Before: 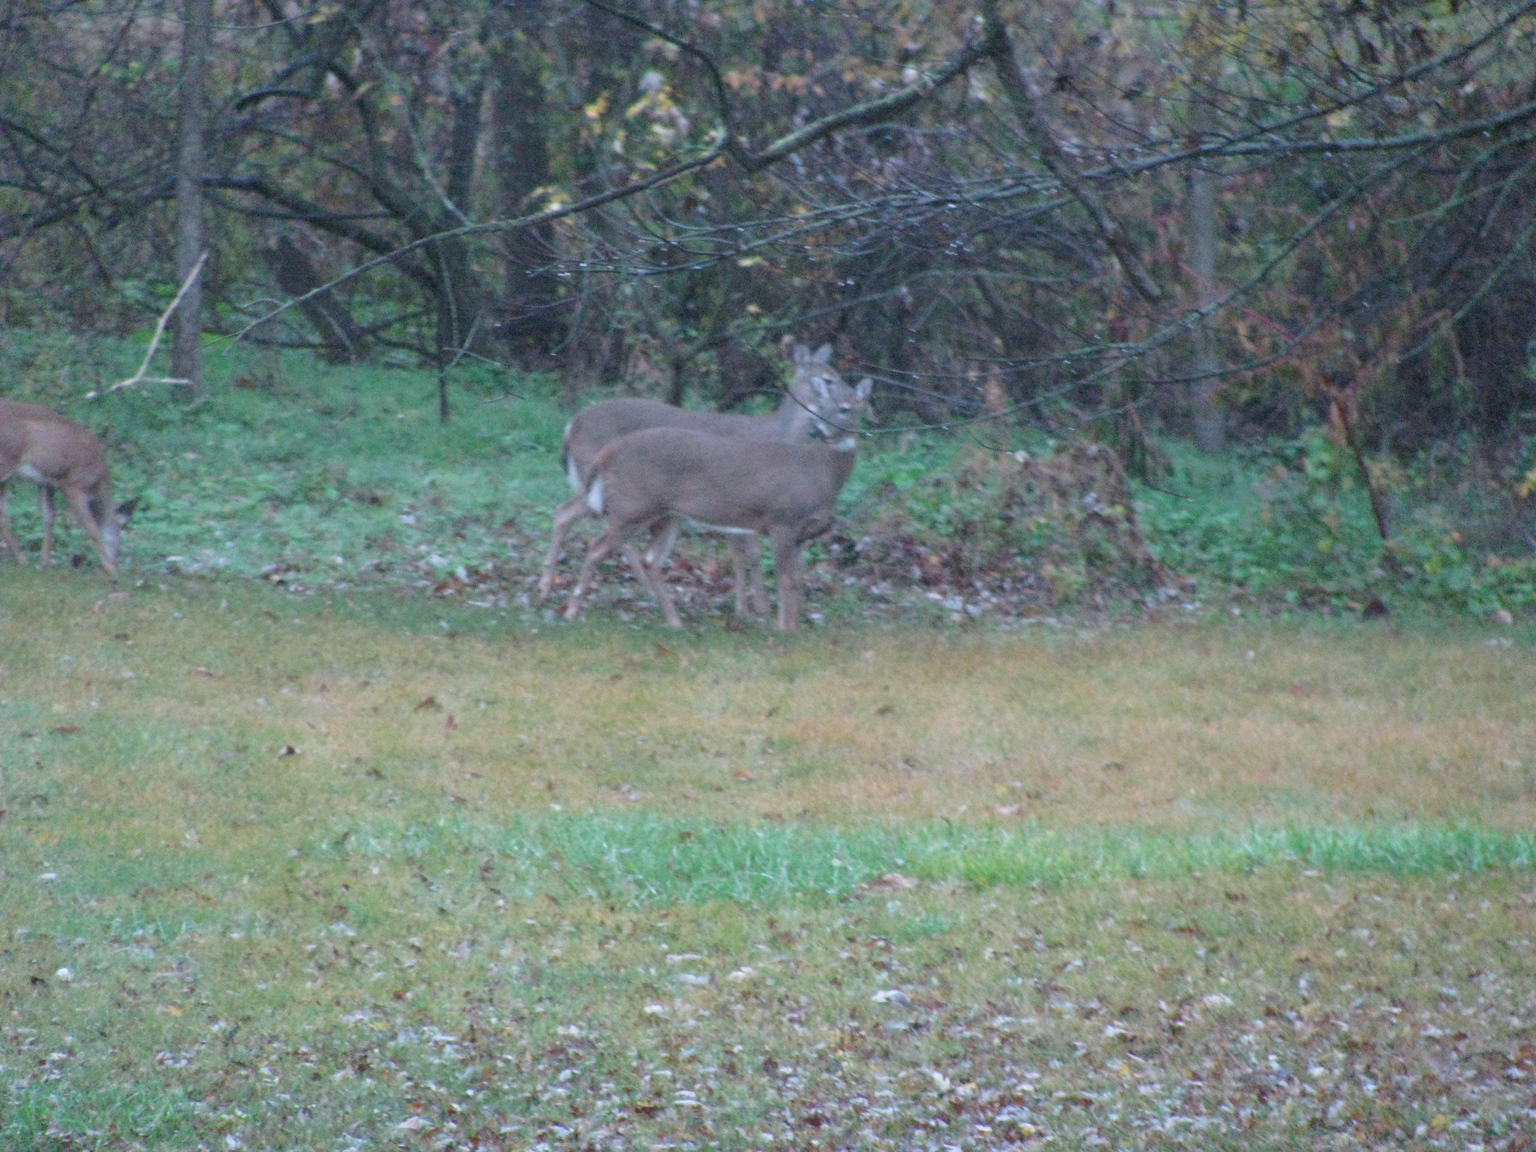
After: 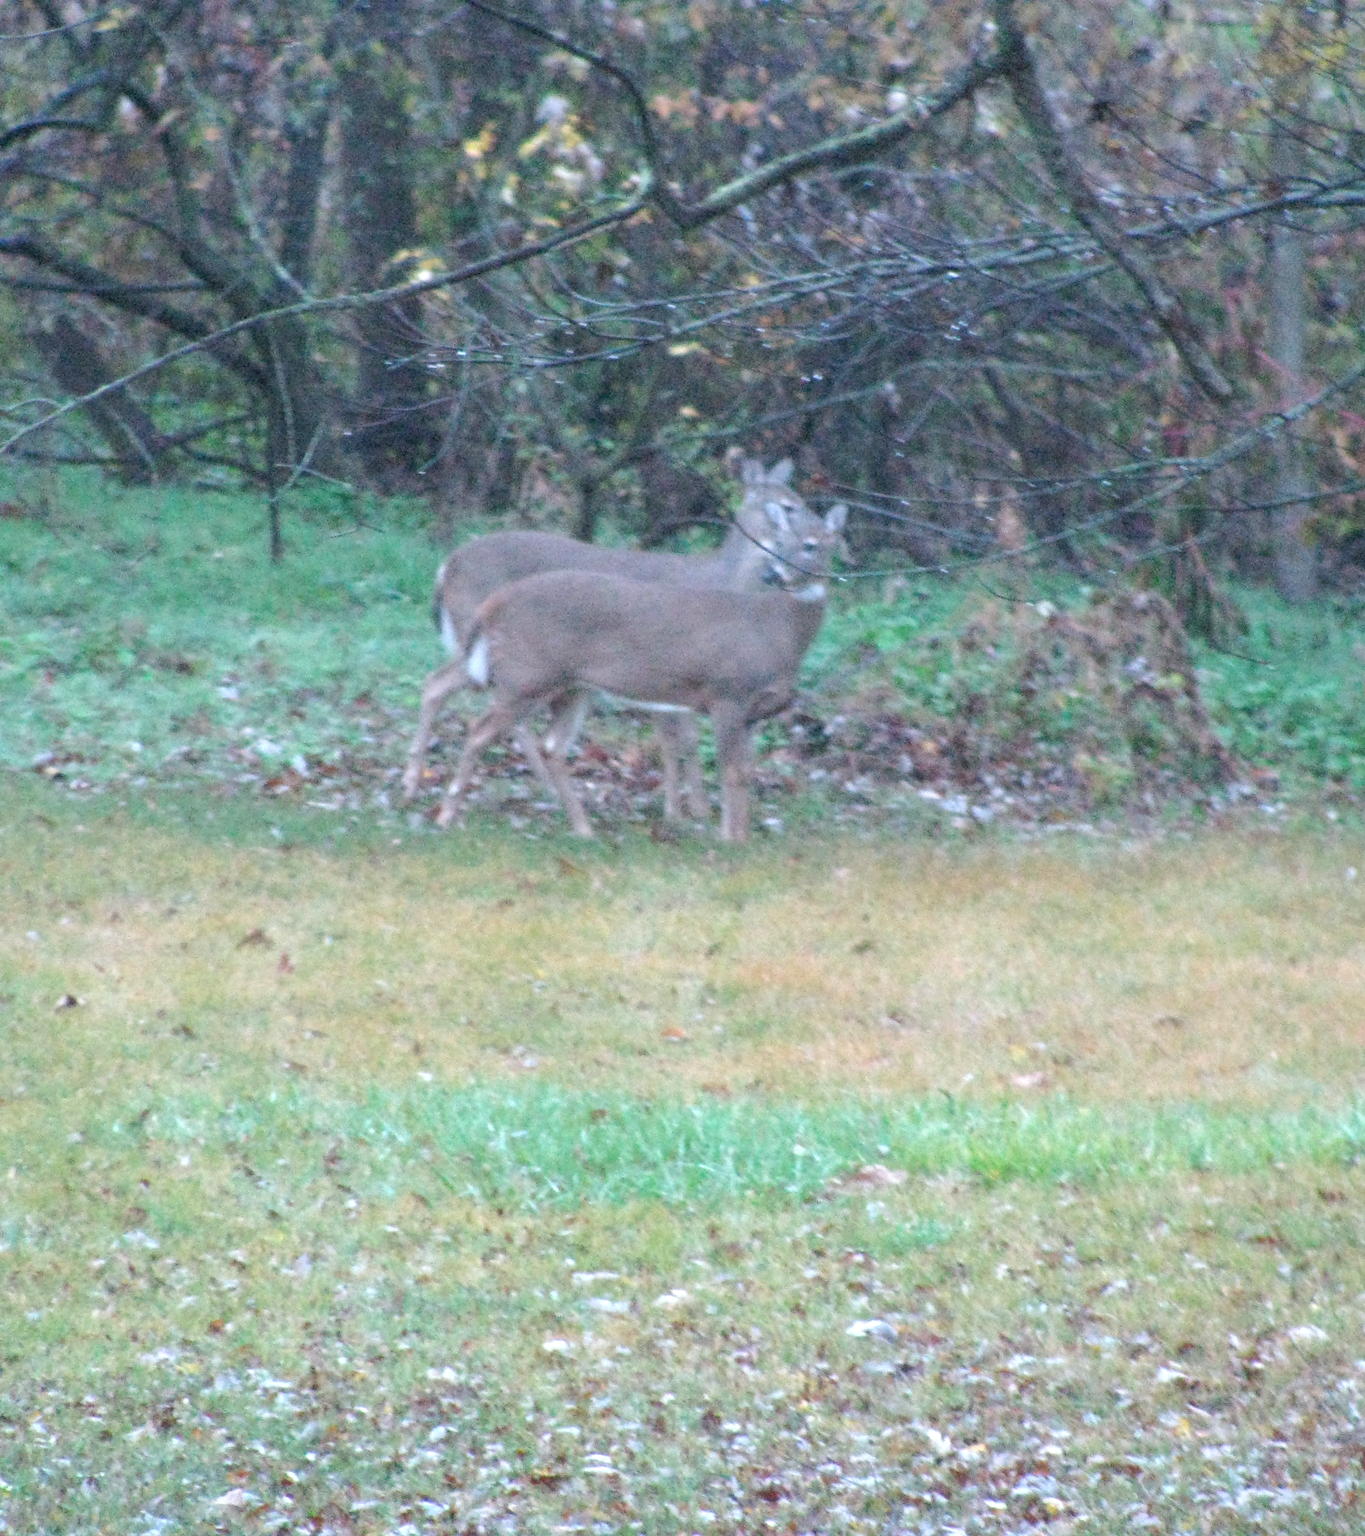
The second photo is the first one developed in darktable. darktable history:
exposure: exposure 0.6 EV, compensate highlight preservation false
crop and rotate: left 15.446%, right 17.836%
